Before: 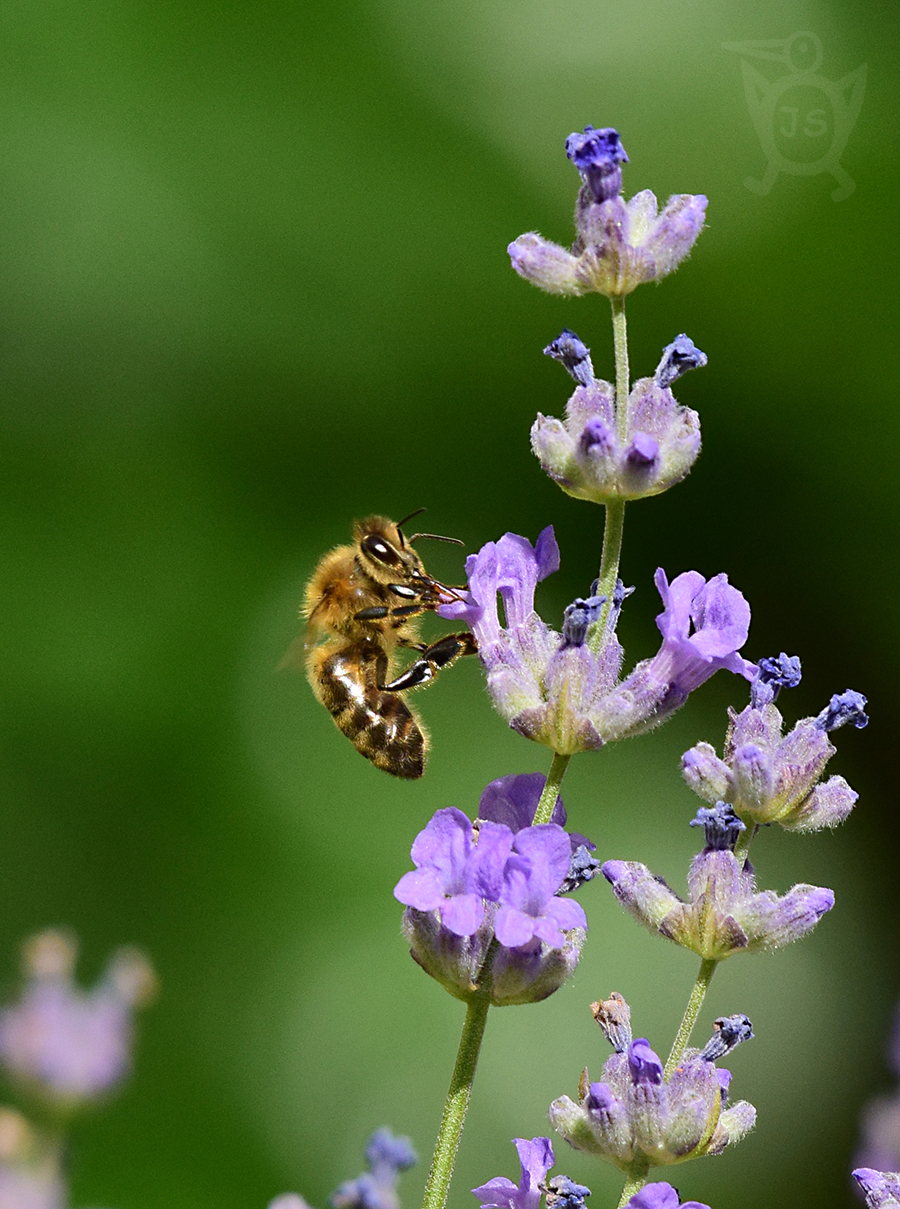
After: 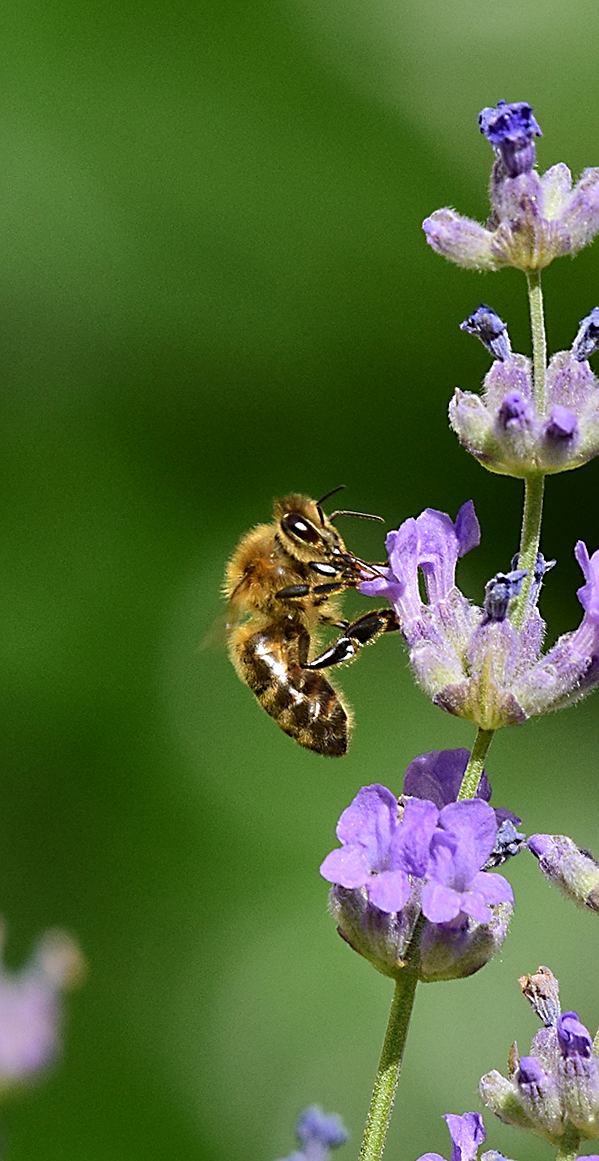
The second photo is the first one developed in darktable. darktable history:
rotate and perspective: rotation -1°, crop left 0.011, crop right 0.989, crop top 0.025, crop bottom 0.975
crop and rotate: left 8.786%, right 24.548%
sharpen: on, module defaults
